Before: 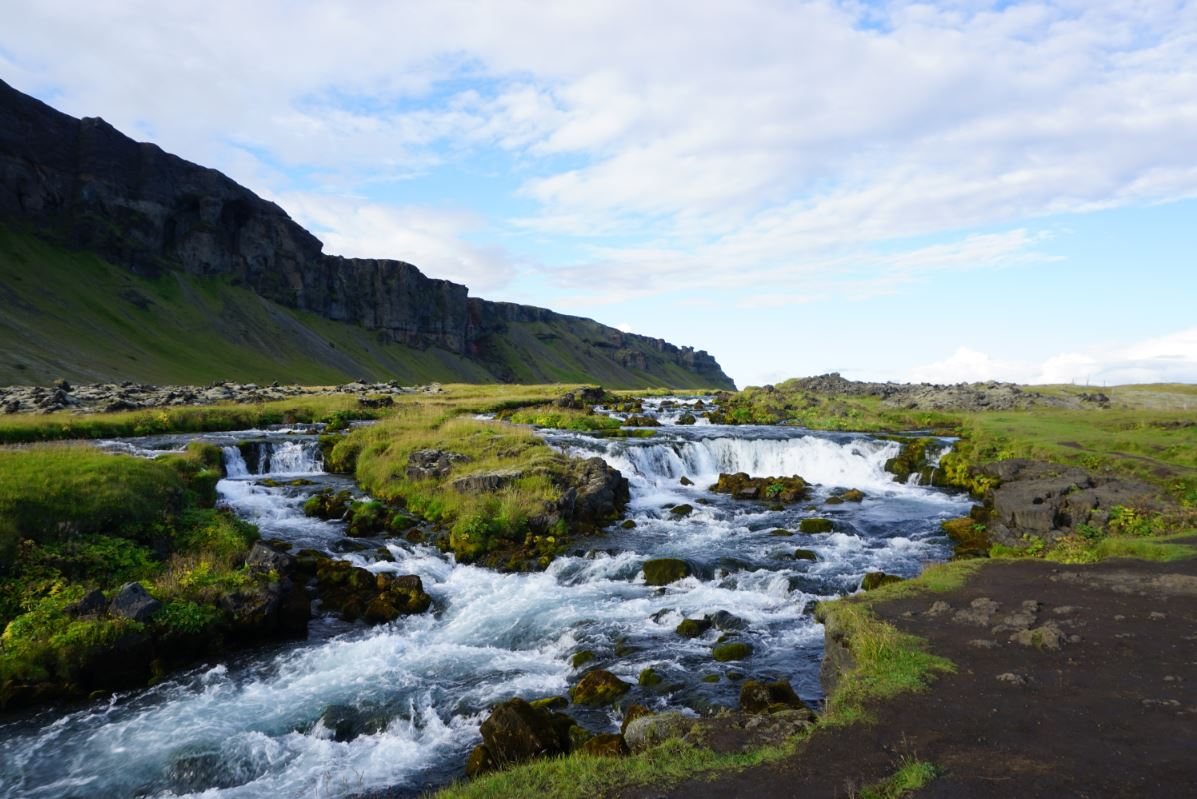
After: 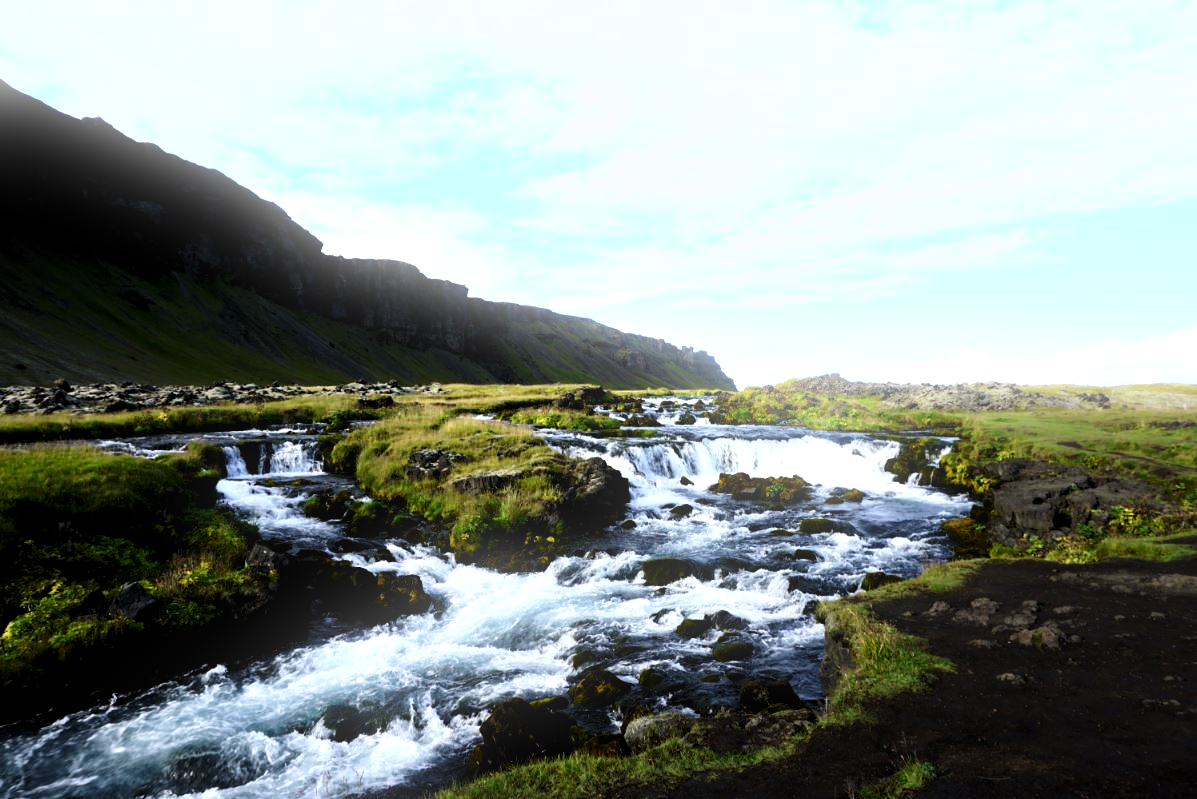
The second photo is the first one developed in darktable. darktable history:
bloom: size 9%, threshold 100%, strength 7%
contrast brightness saturation: contrast 0.28
levels: levels [0.052, 0.496, 0.908]
